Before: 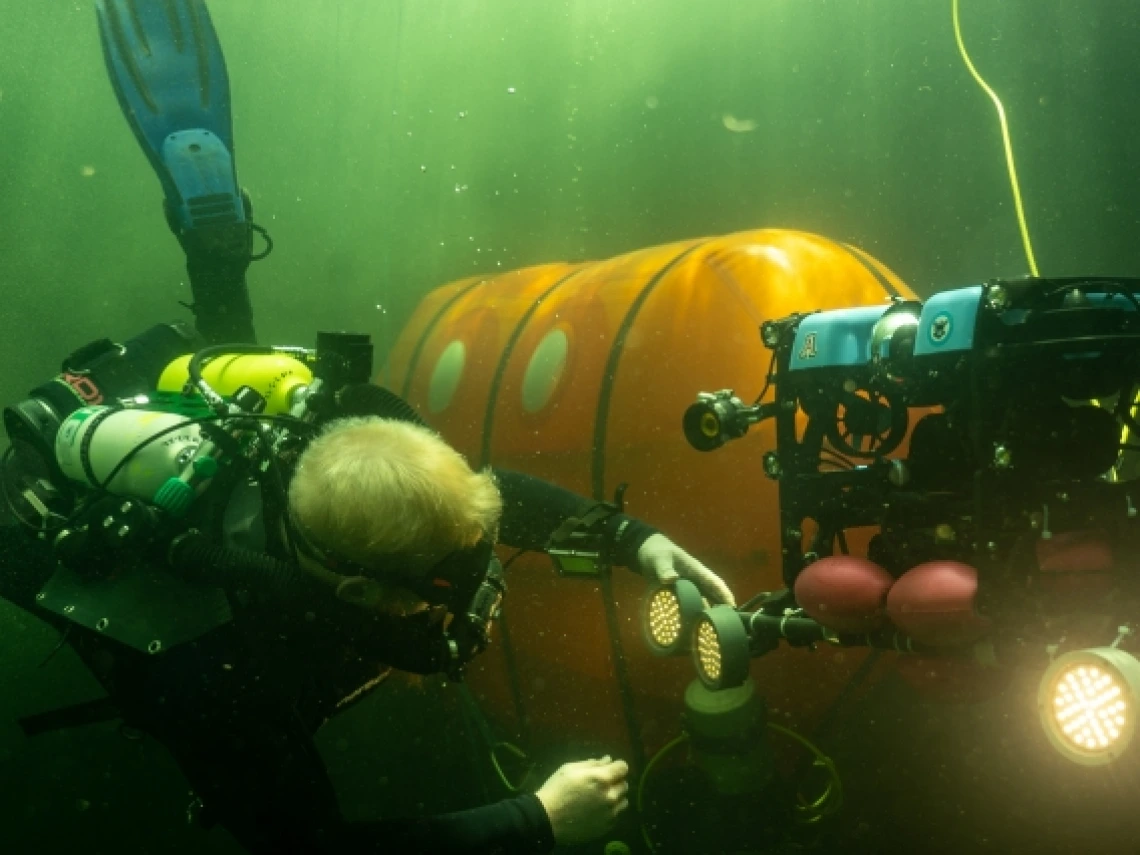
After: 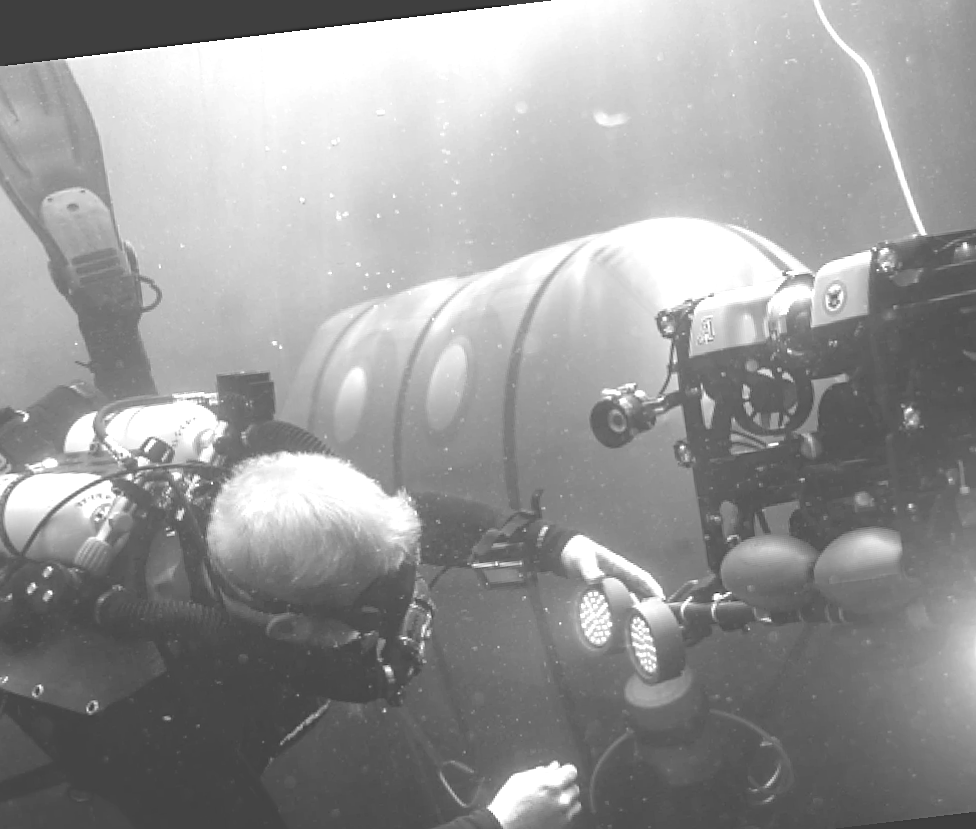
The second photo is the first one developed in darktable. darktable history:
rotate and perspective: rotation -6.83°, automatic cropping off
monochrome: a -71.75, b 75.82
sharpen: on, module defaults
crop: left 11.225%, top 5.381%, right 9.565%, bottom 10.314%
colorize: hue 28.8°, source mix 100%
